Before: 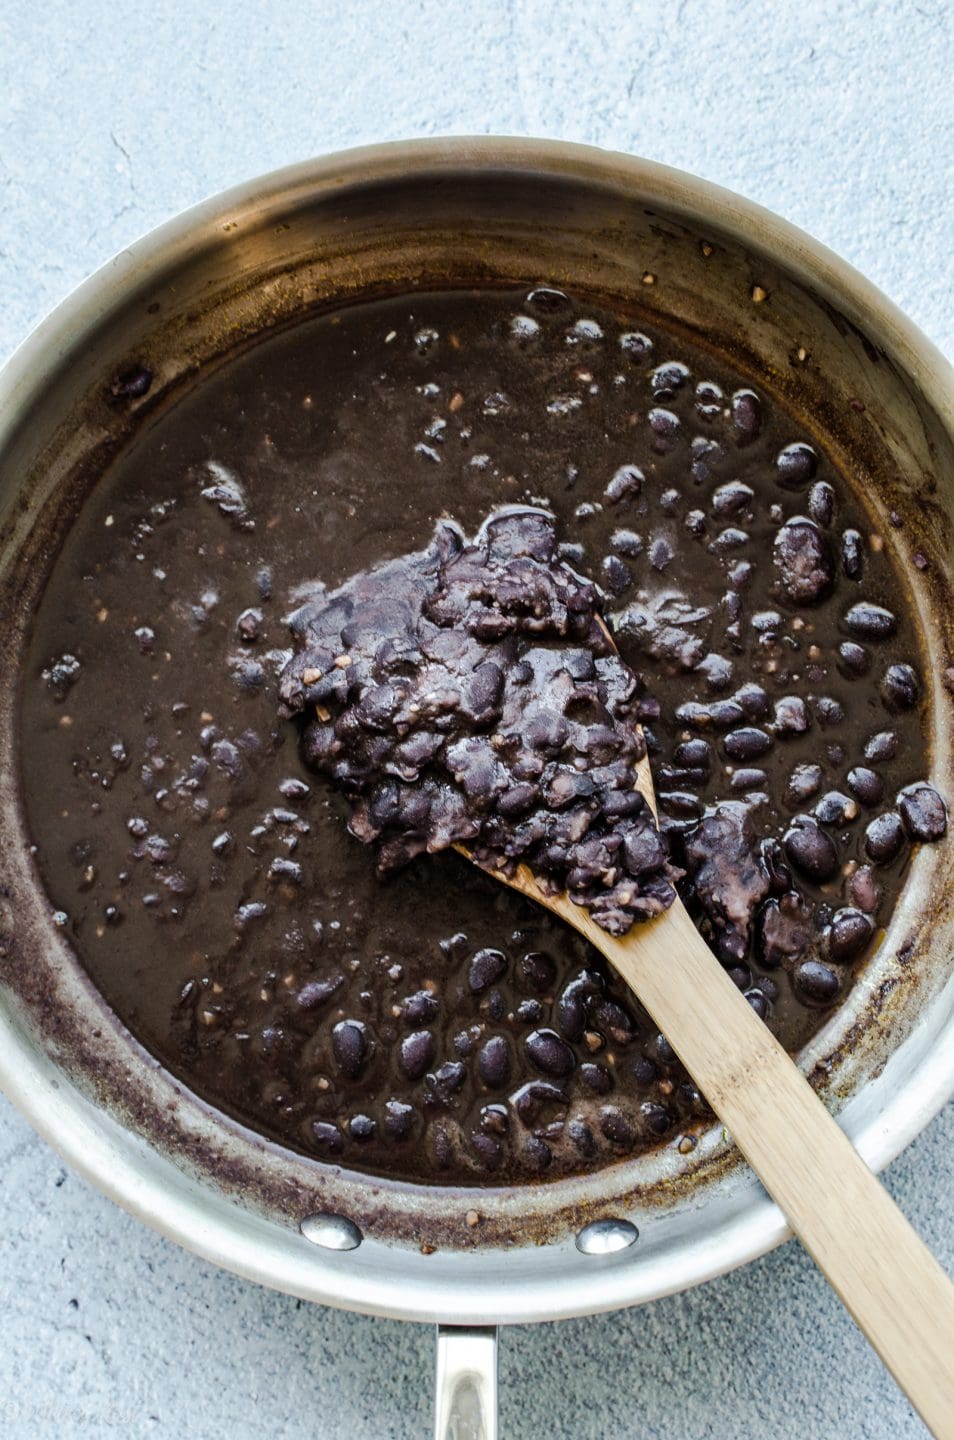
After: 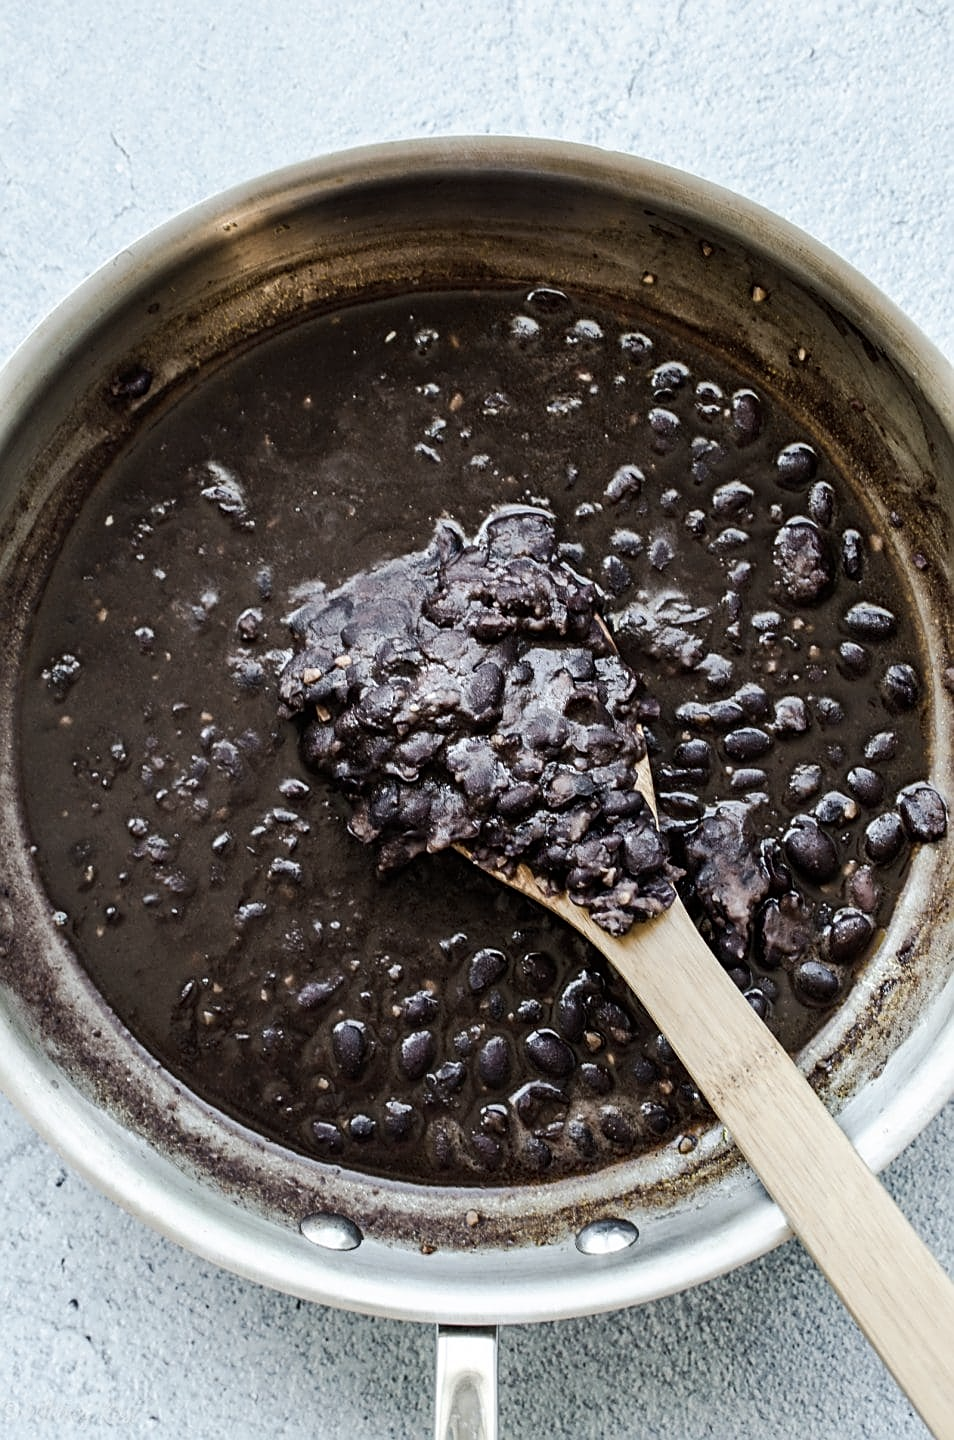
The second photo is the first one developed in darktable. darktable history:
color zones: curves: ch2 [(0, 0.5) (0.143, 0.5) (0.286, 0.489) (0.415, 0.421) (0.571, 0.5) (0.714, 0.5) (0.857, 0.5) (1, 0.5)]
sharpen: on, module defaults
contrast brightness saturation: contrast 0.098, saturation -0.292
